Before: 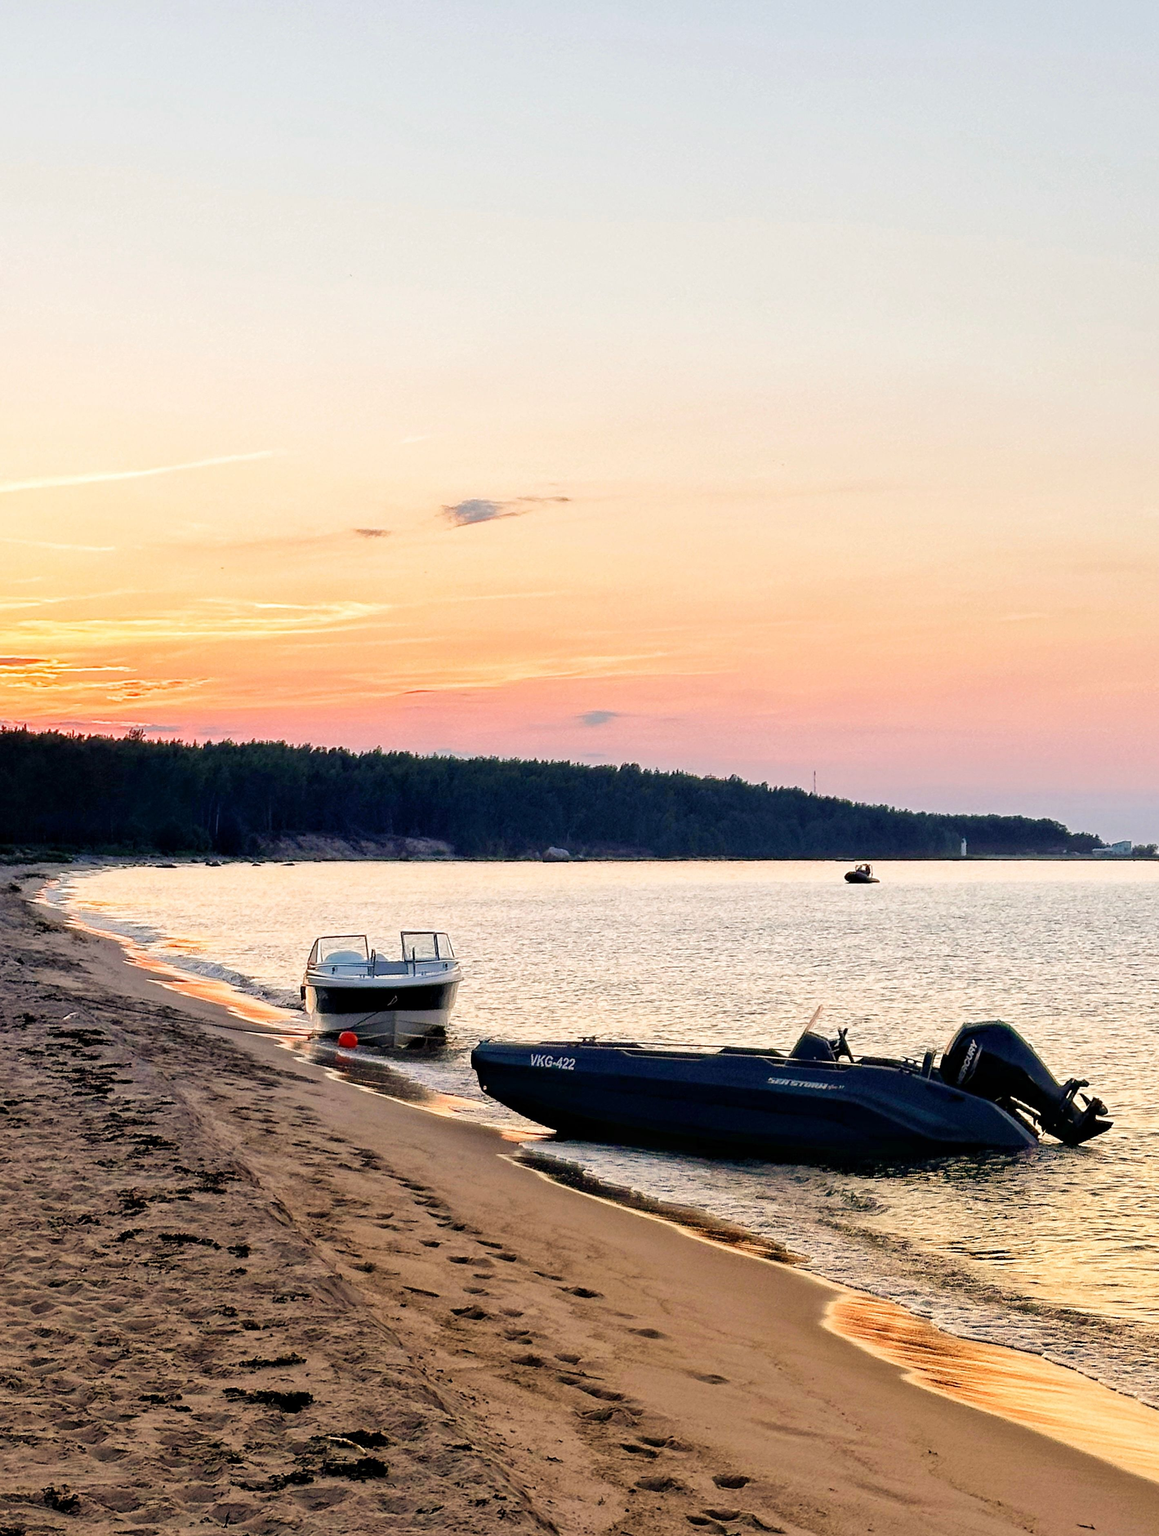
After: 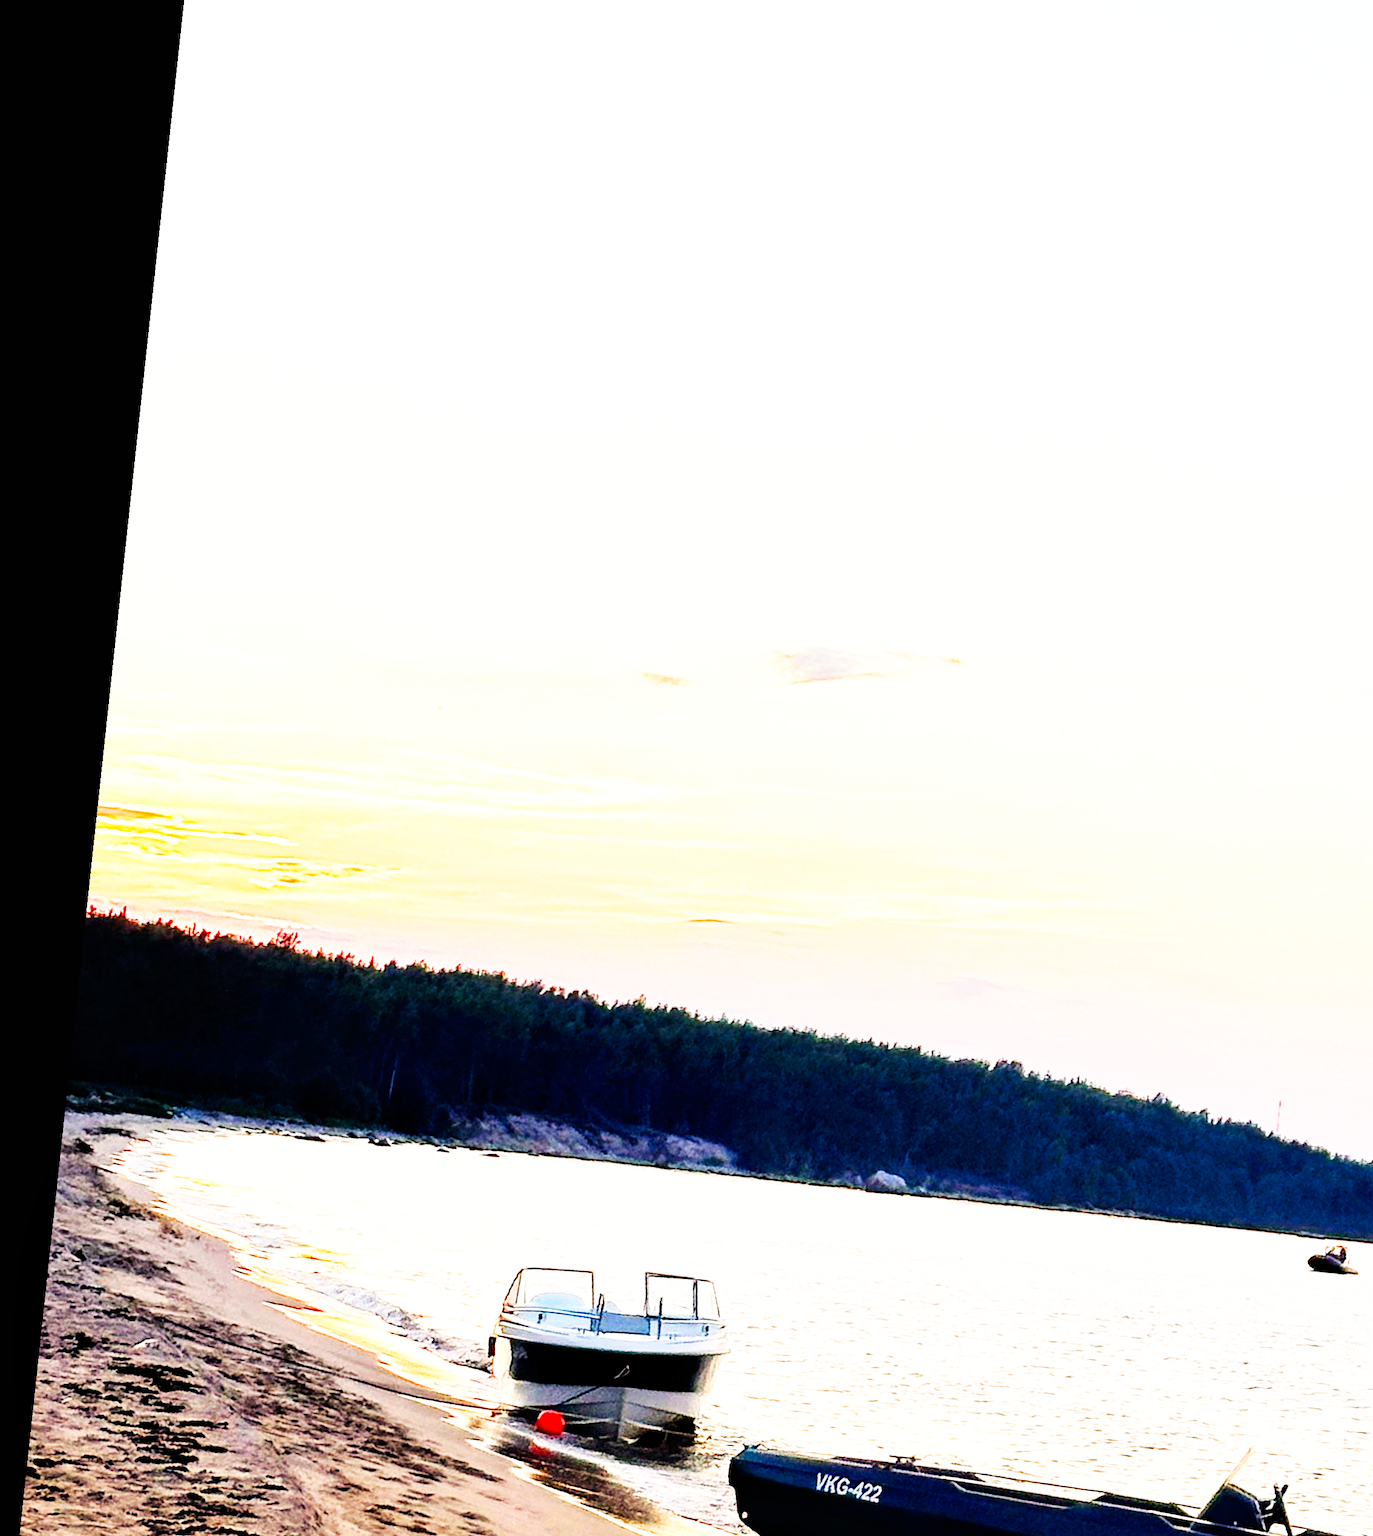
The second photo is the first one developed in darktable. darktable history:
tone equalizer: -8 EV -0.442 EV, -7 EV -0.364 EV, -6 EV -0.308 EV, -5 EV -0.254 EV, -3 EV 0.214 EV, -2 EV 0.314 EV, -1 EV 0.362 EV, +0 EV 0.424 EV
contrast brightness saturation: contrast 0.042, saturation 0.157
crop and rotate: angle -6.12°, left 2.084%, top 6.734%, right 27.445%, bottom 30.456%
local contrast: mode bilateral grid, contrast 100, coarseness 99, detail 108%, midtone range 0.2
base curve: curves: ch0 [(0, 0) (0.007, 0.004) (0.027, 0.03) (0.046, 0.07) (0.207, 0.54) (0.442, 0.872) (0.673, 0.972) (1, 1)], preserve colors none
